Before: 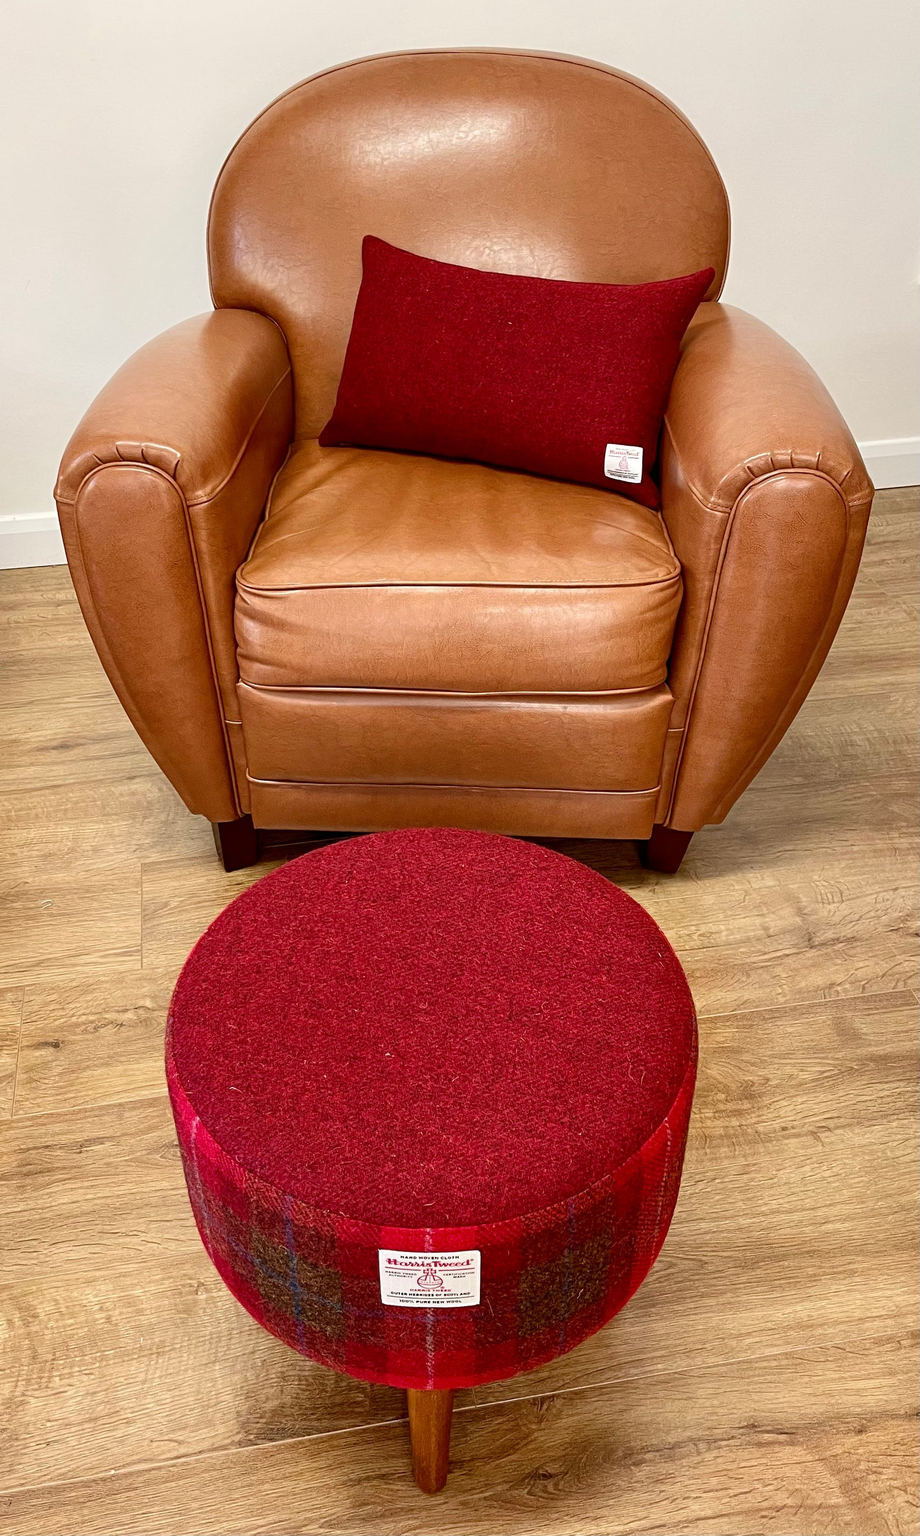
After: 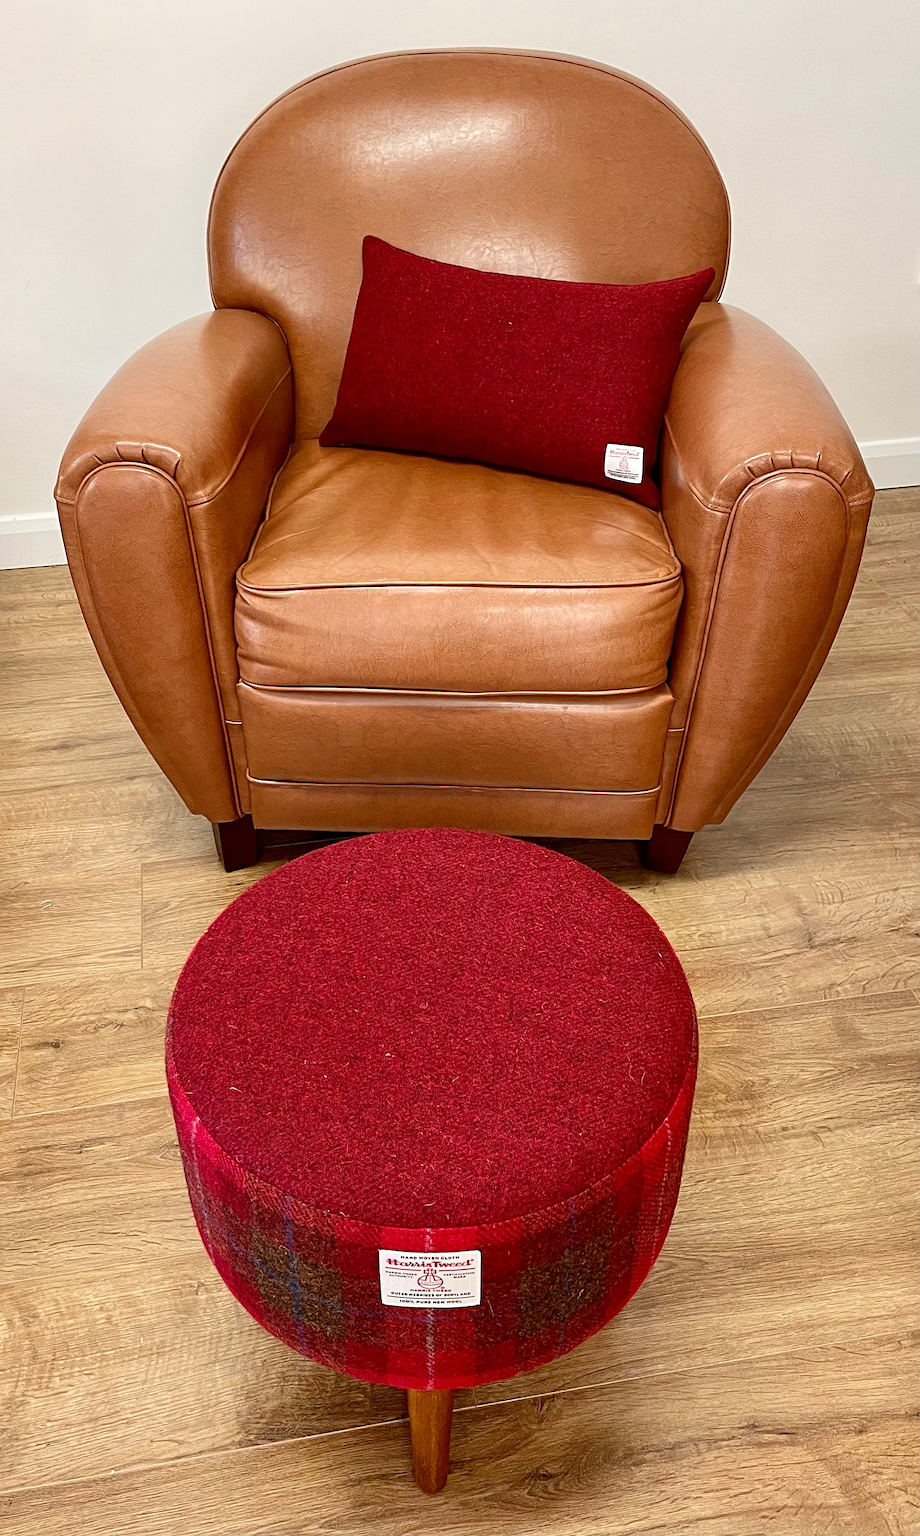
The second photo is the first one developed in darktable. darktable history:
sharpen: amount 0.2
exposure: compensate highlight preservation false
